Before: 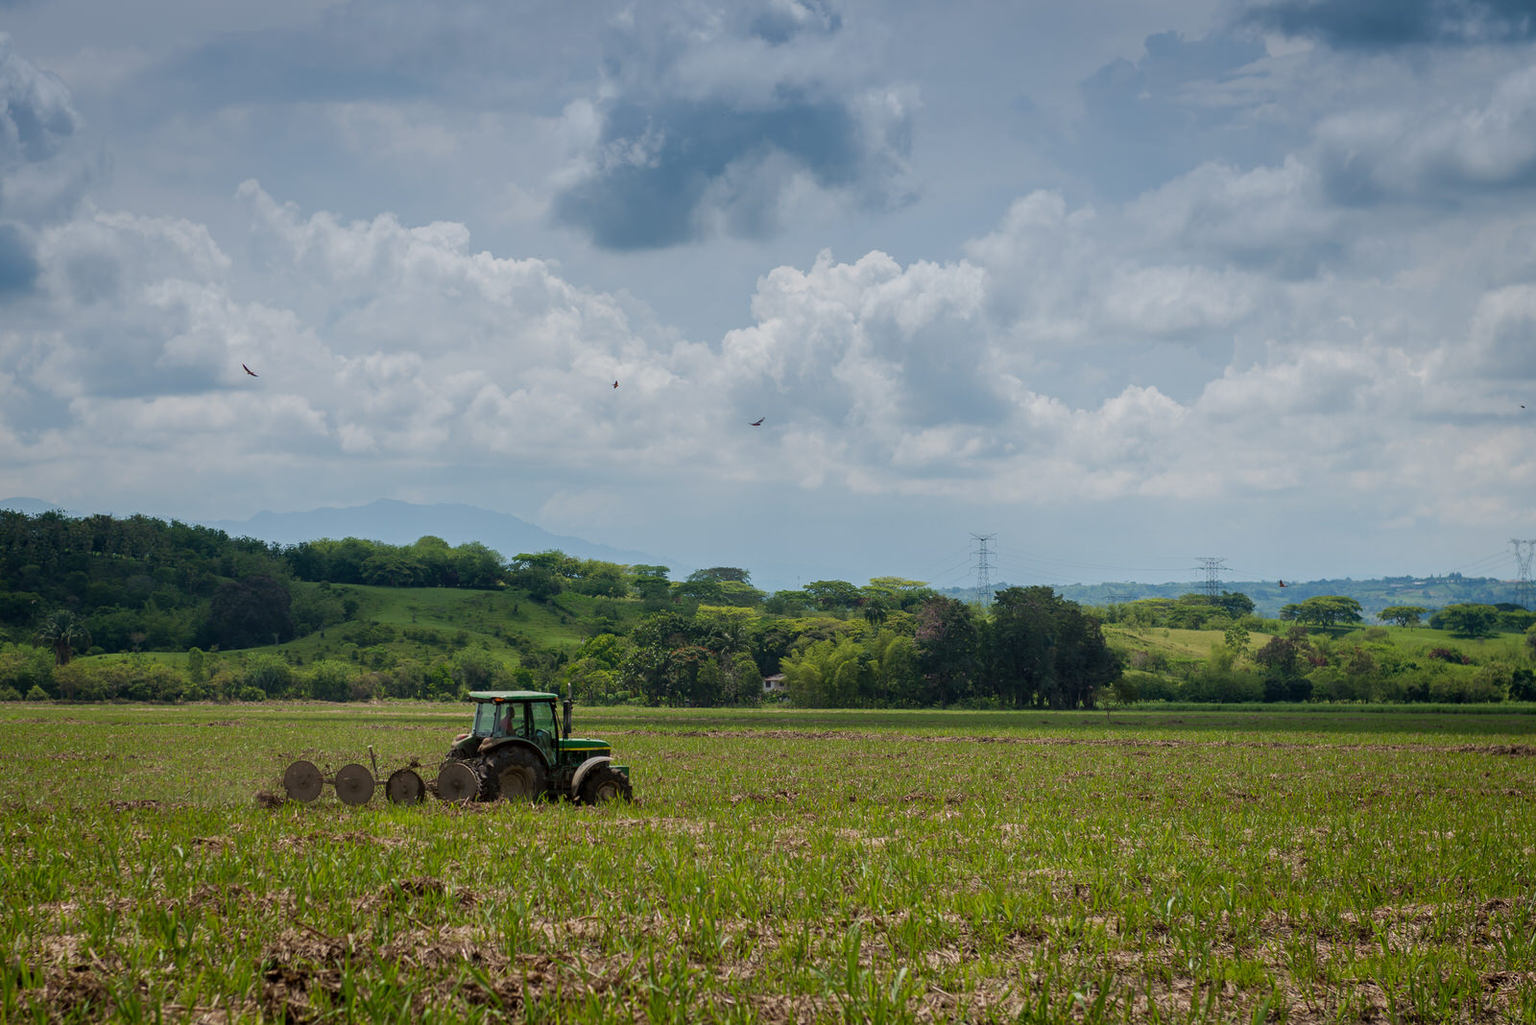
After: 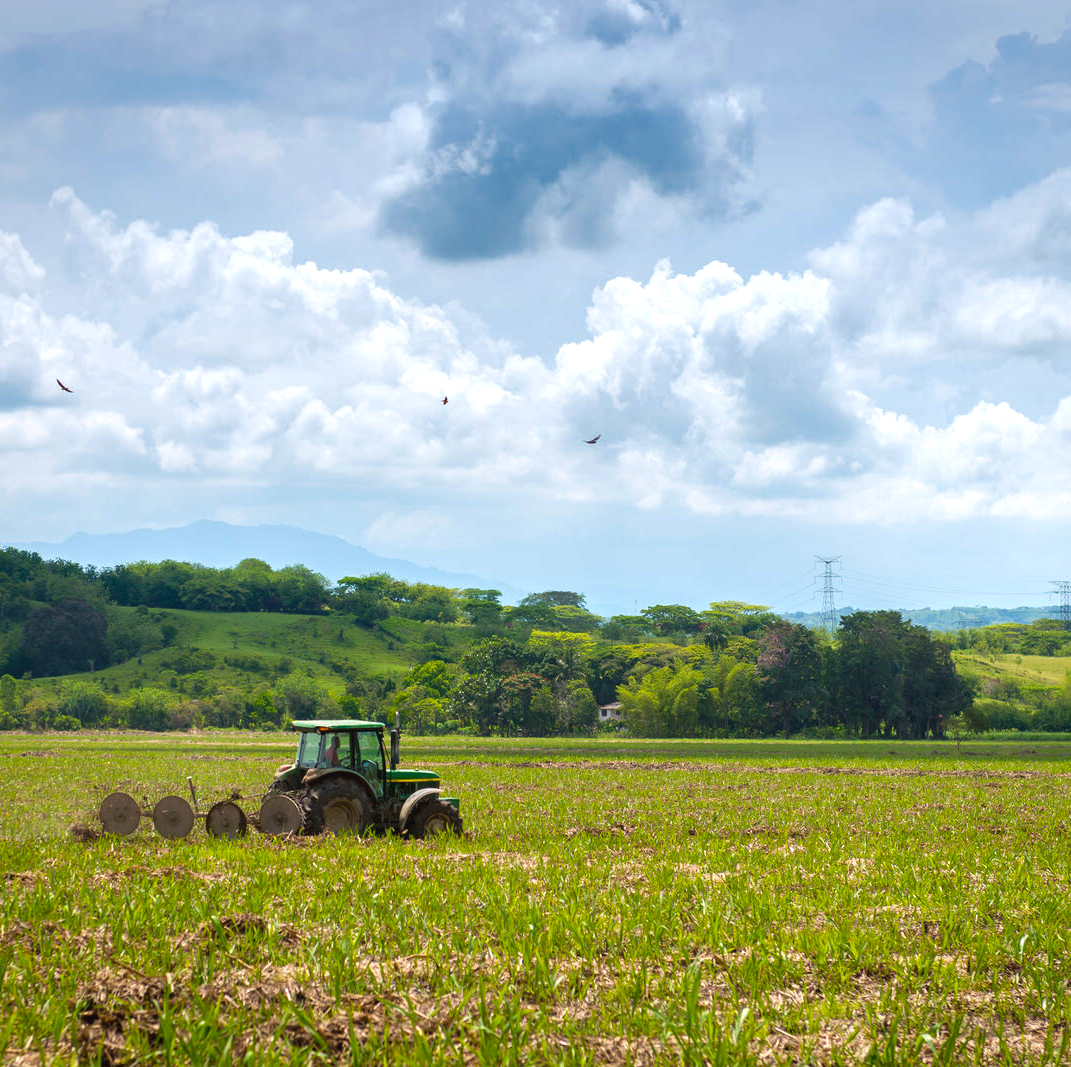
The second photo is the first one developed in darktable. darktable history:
crop and rotate: left 12.341%, right 20.711%
shadows and highlights: radius 127.65, shadows 30.56, highlights -30.61, low approximation 0.01, soften with gaussian
color balance rgb: highlights gain › chroma 0.152%, highlights gain › hue 332.52°, perceptual saturation grading › global saturation 19.478%, global vibrance 20%
exposure: black level correction 0, exposure 1.095 EV, compensate highlight preservation false
contrast brightness saturation: contrast -0.068, brightness -0.04, saturation -0.113
